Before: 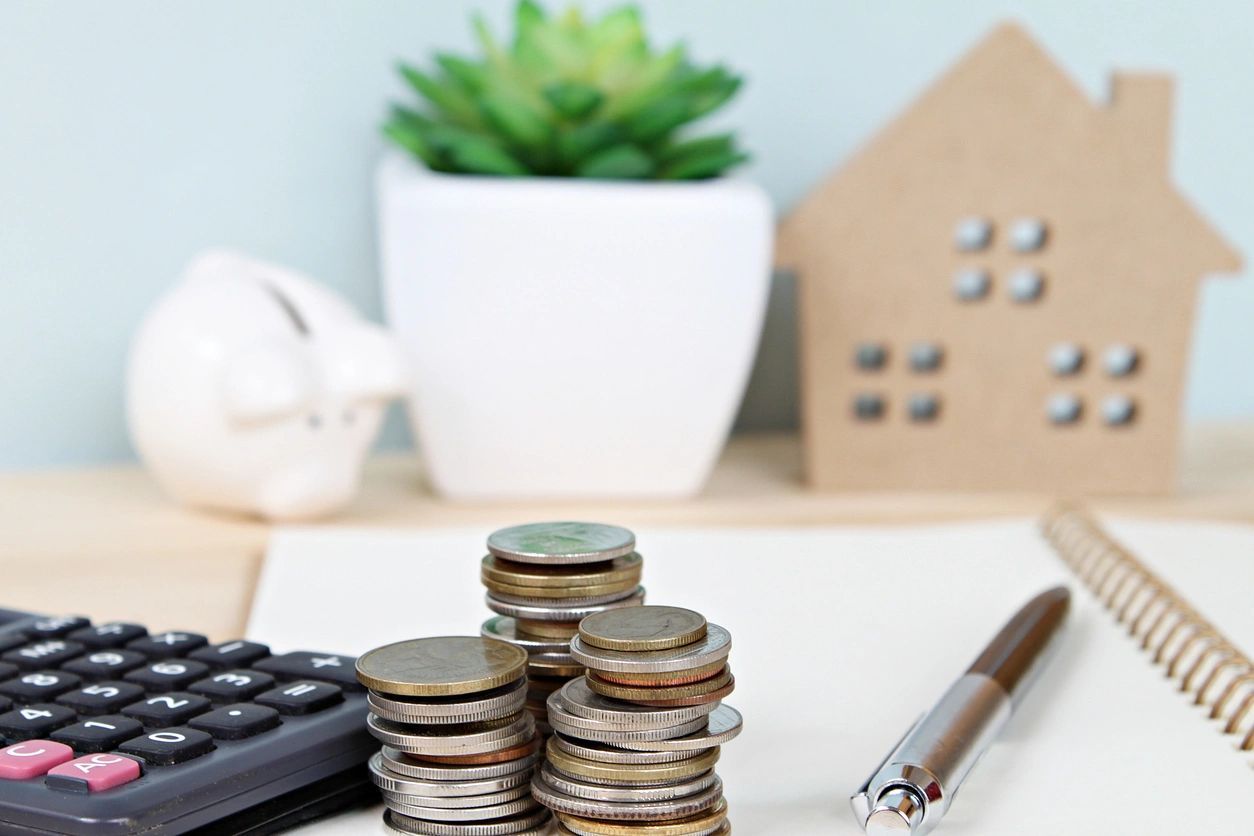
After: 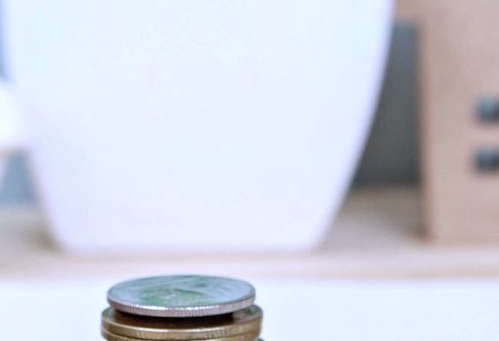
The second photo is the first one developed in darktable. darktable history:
local contrast: on, module defaults
crop: left 30.357%, top 29.664%, right 29.805%, bottom 29.506%
color calibration: illuminant custom, x 0.373, y 0.388, temperature 4228.63 K
